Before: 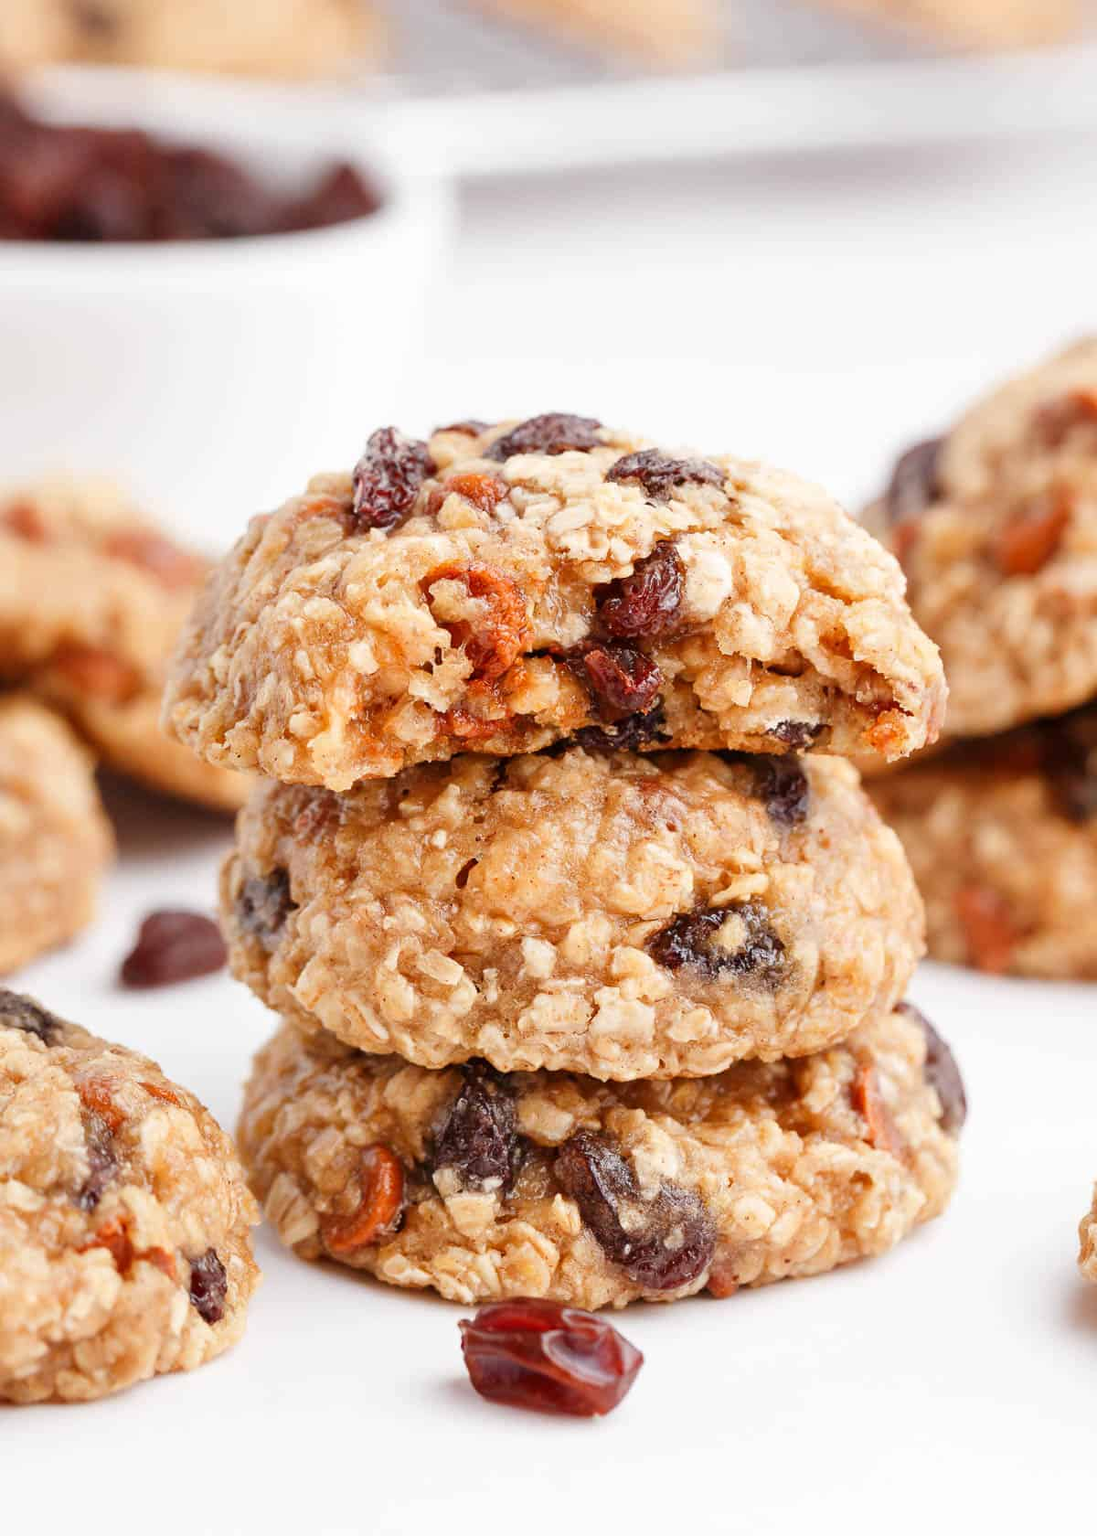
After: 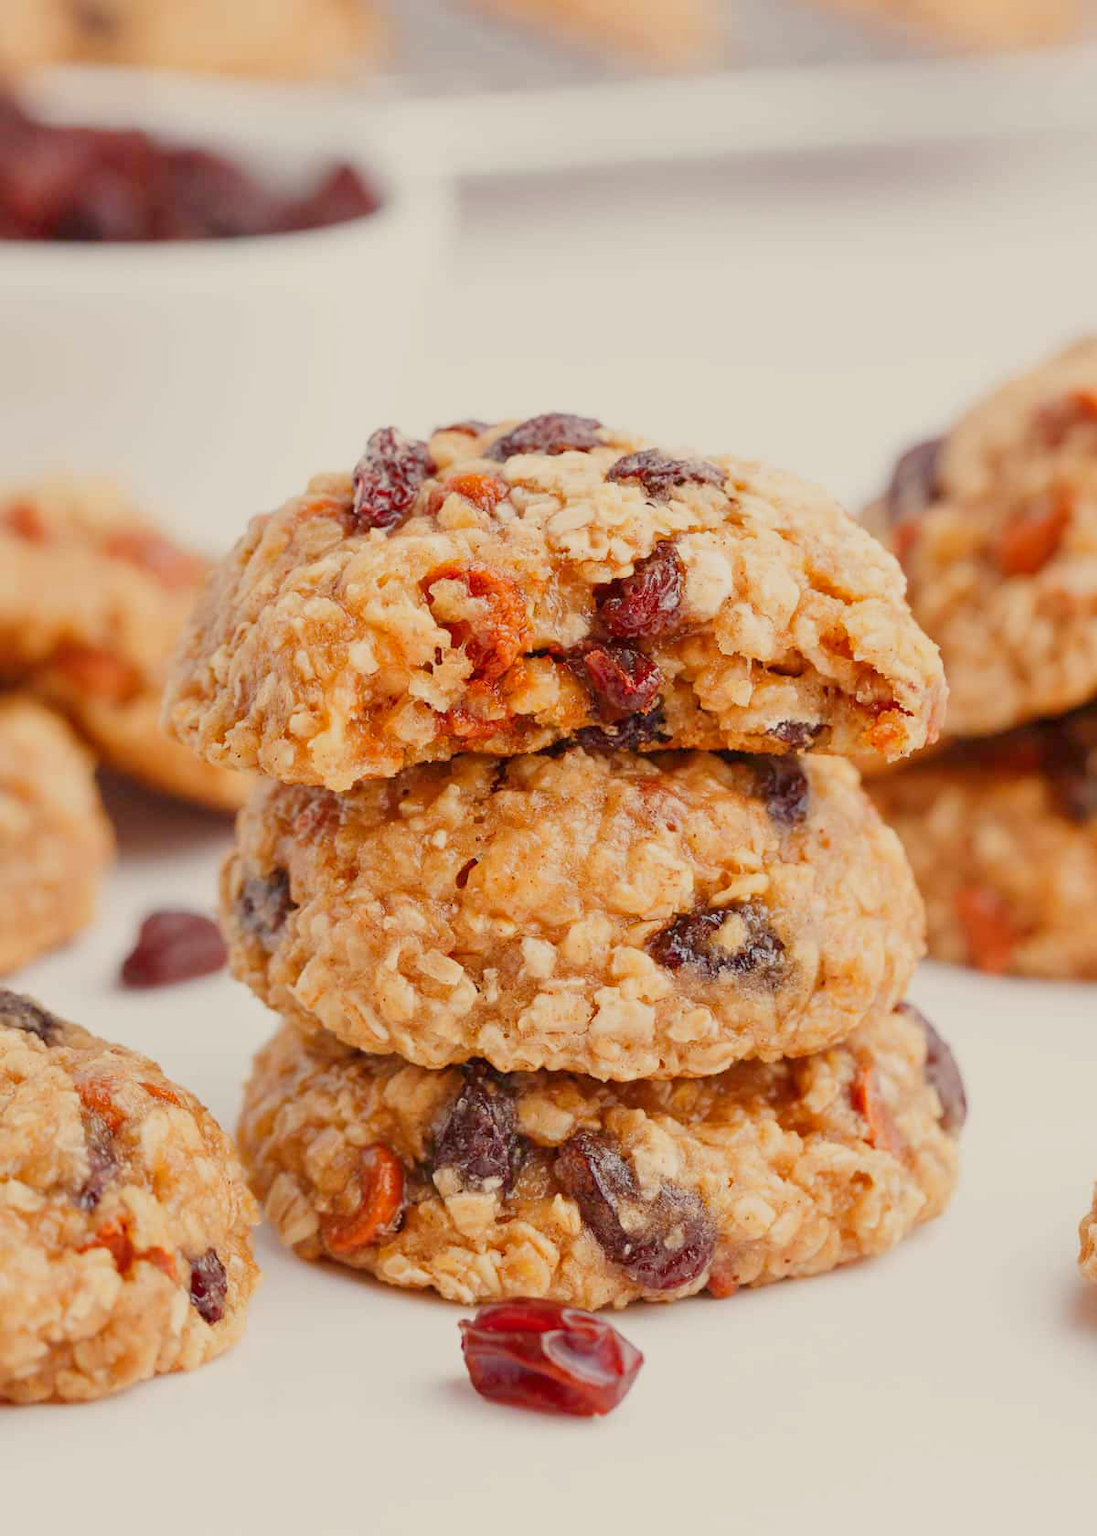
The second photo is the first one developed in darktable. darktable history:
color balance rgb: highlights gain › chroma 3.057%, highlights gain › hue 77.83°, perceptual saturation grading › global saturation 10.352%, hue shift -1.27°, contrast -21.624%
